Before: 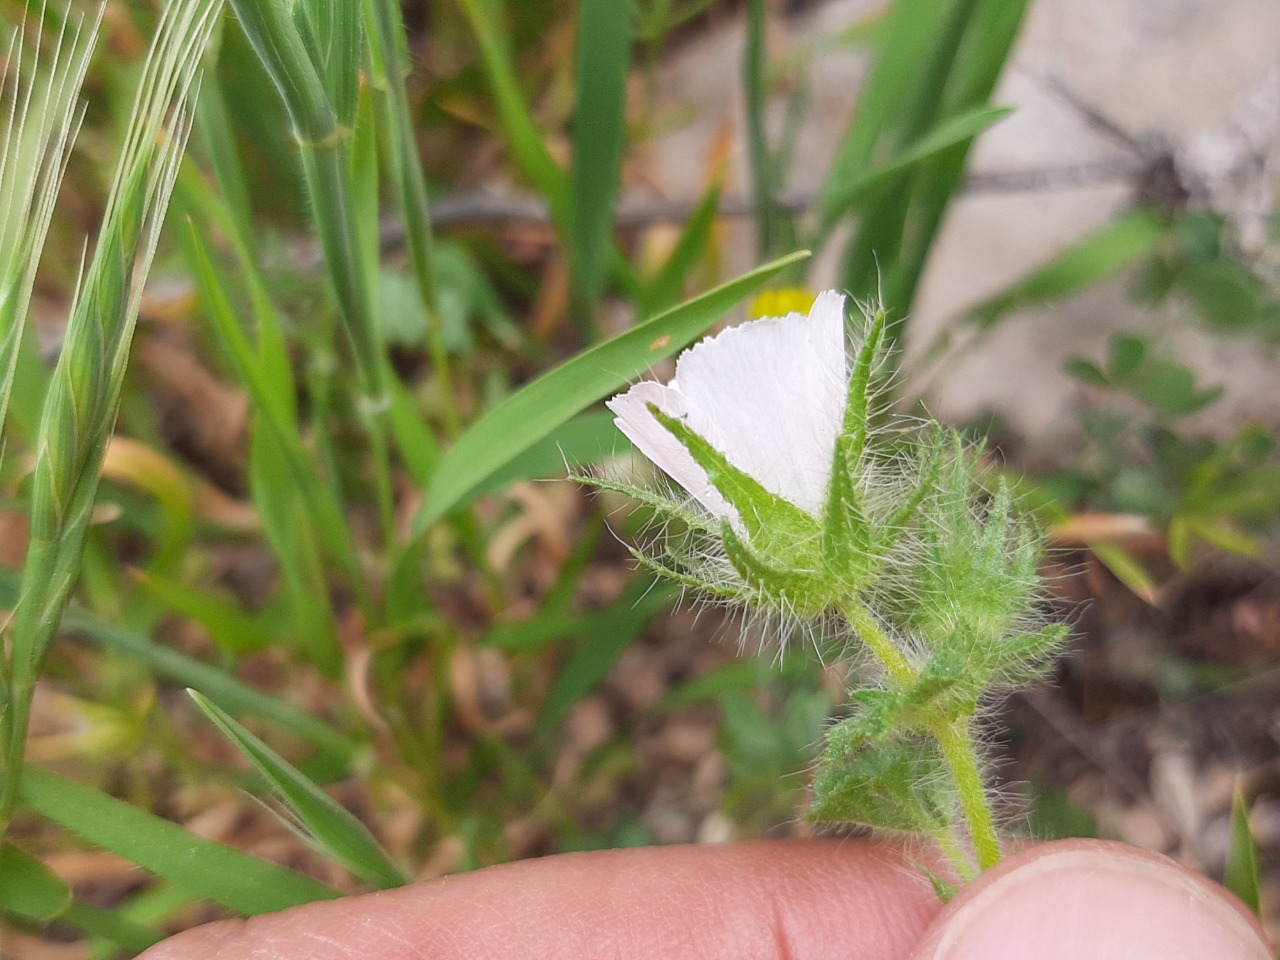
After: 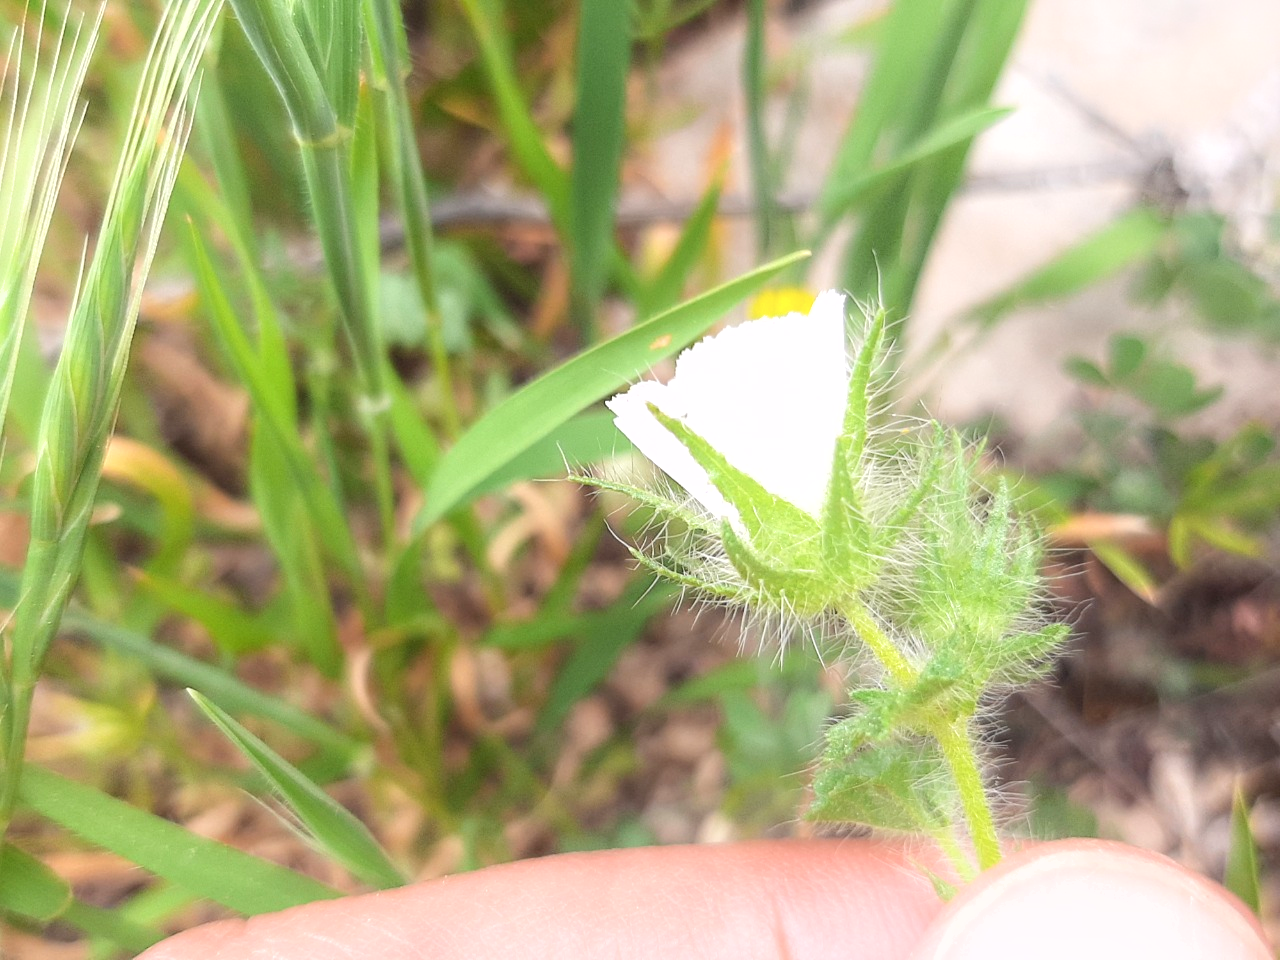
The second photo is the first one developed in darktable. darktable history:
exposure: black level correction 0, exposure 0.699 EV, compensate highlight preservation false
shadows and highlights: shadows -40.26, highlights 63.83, soften with gaussian
